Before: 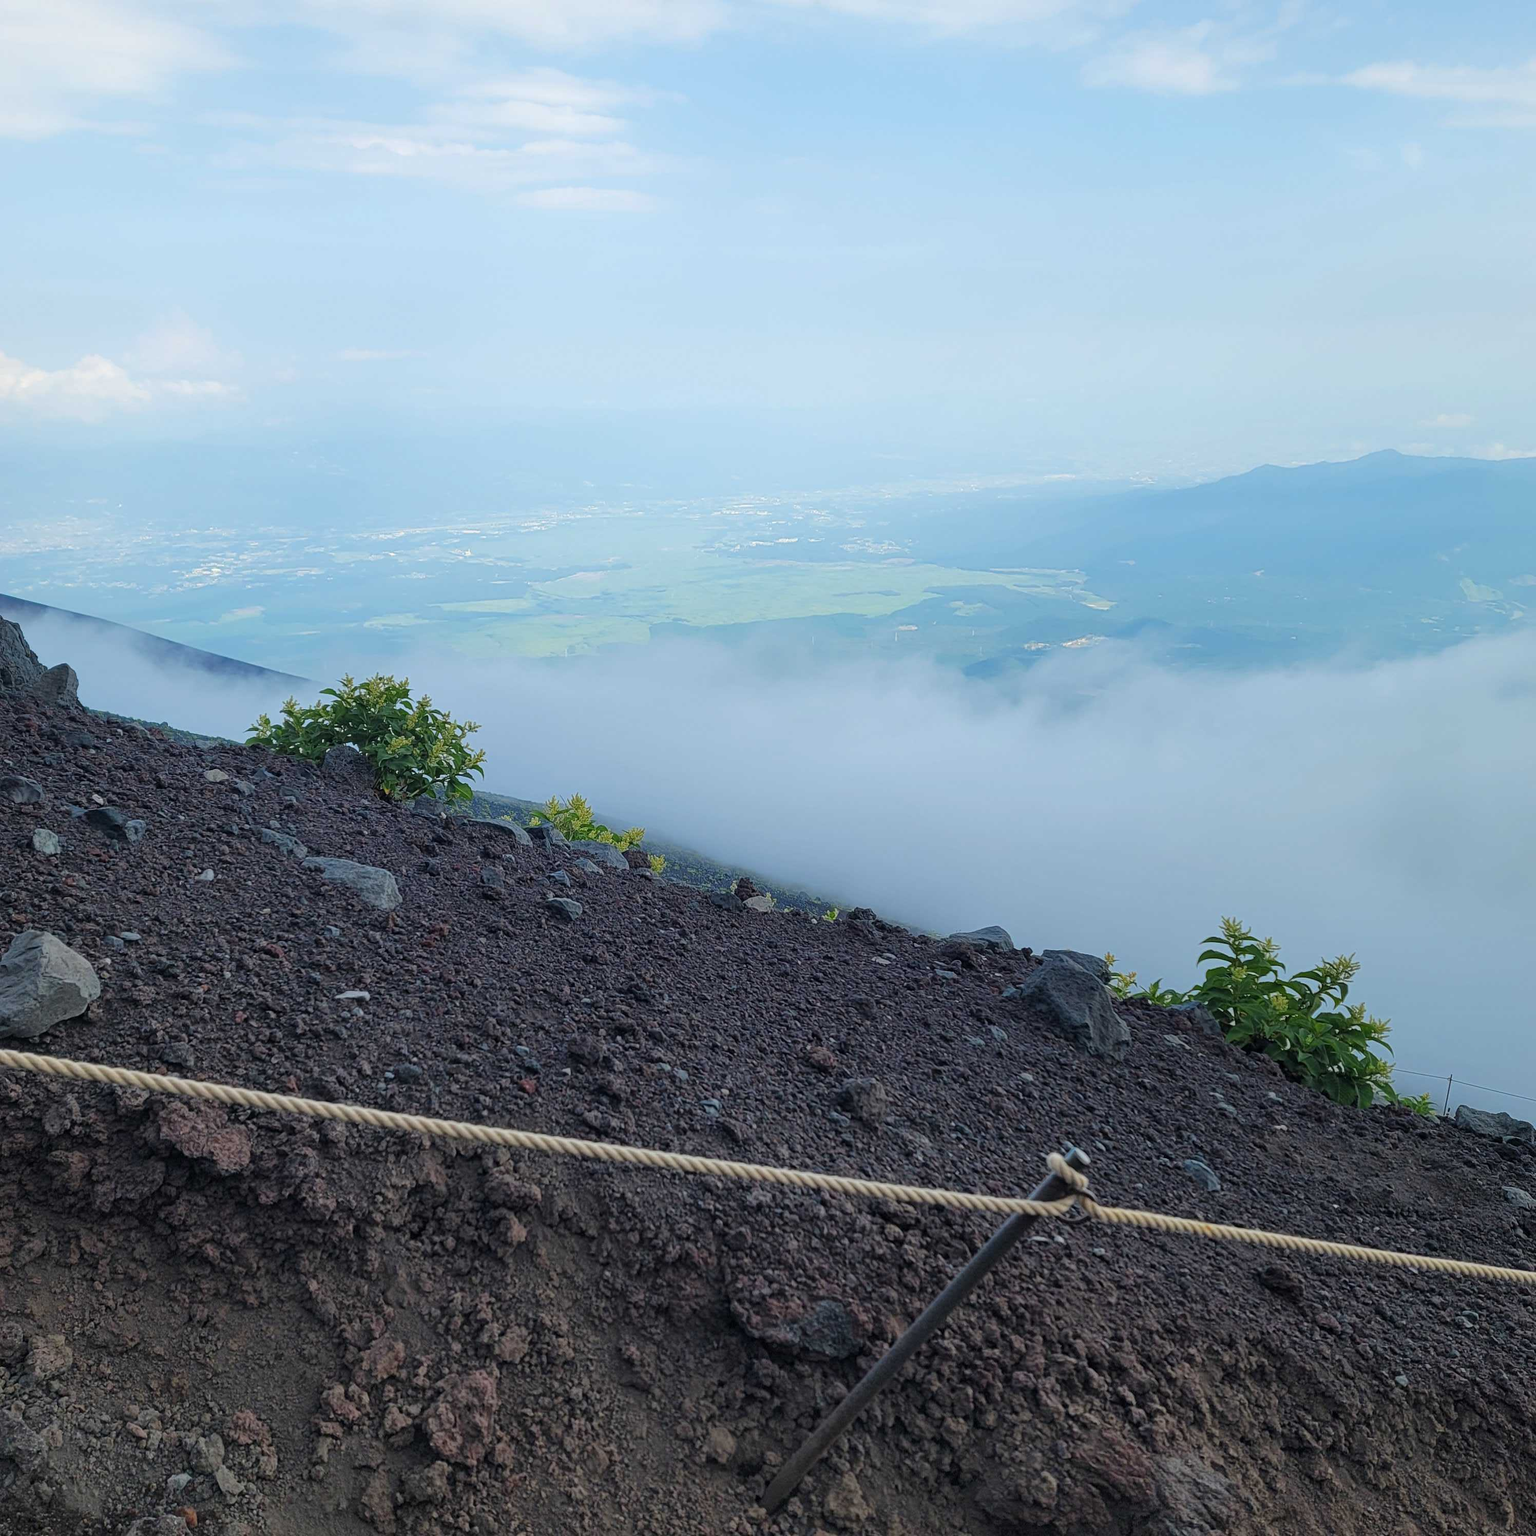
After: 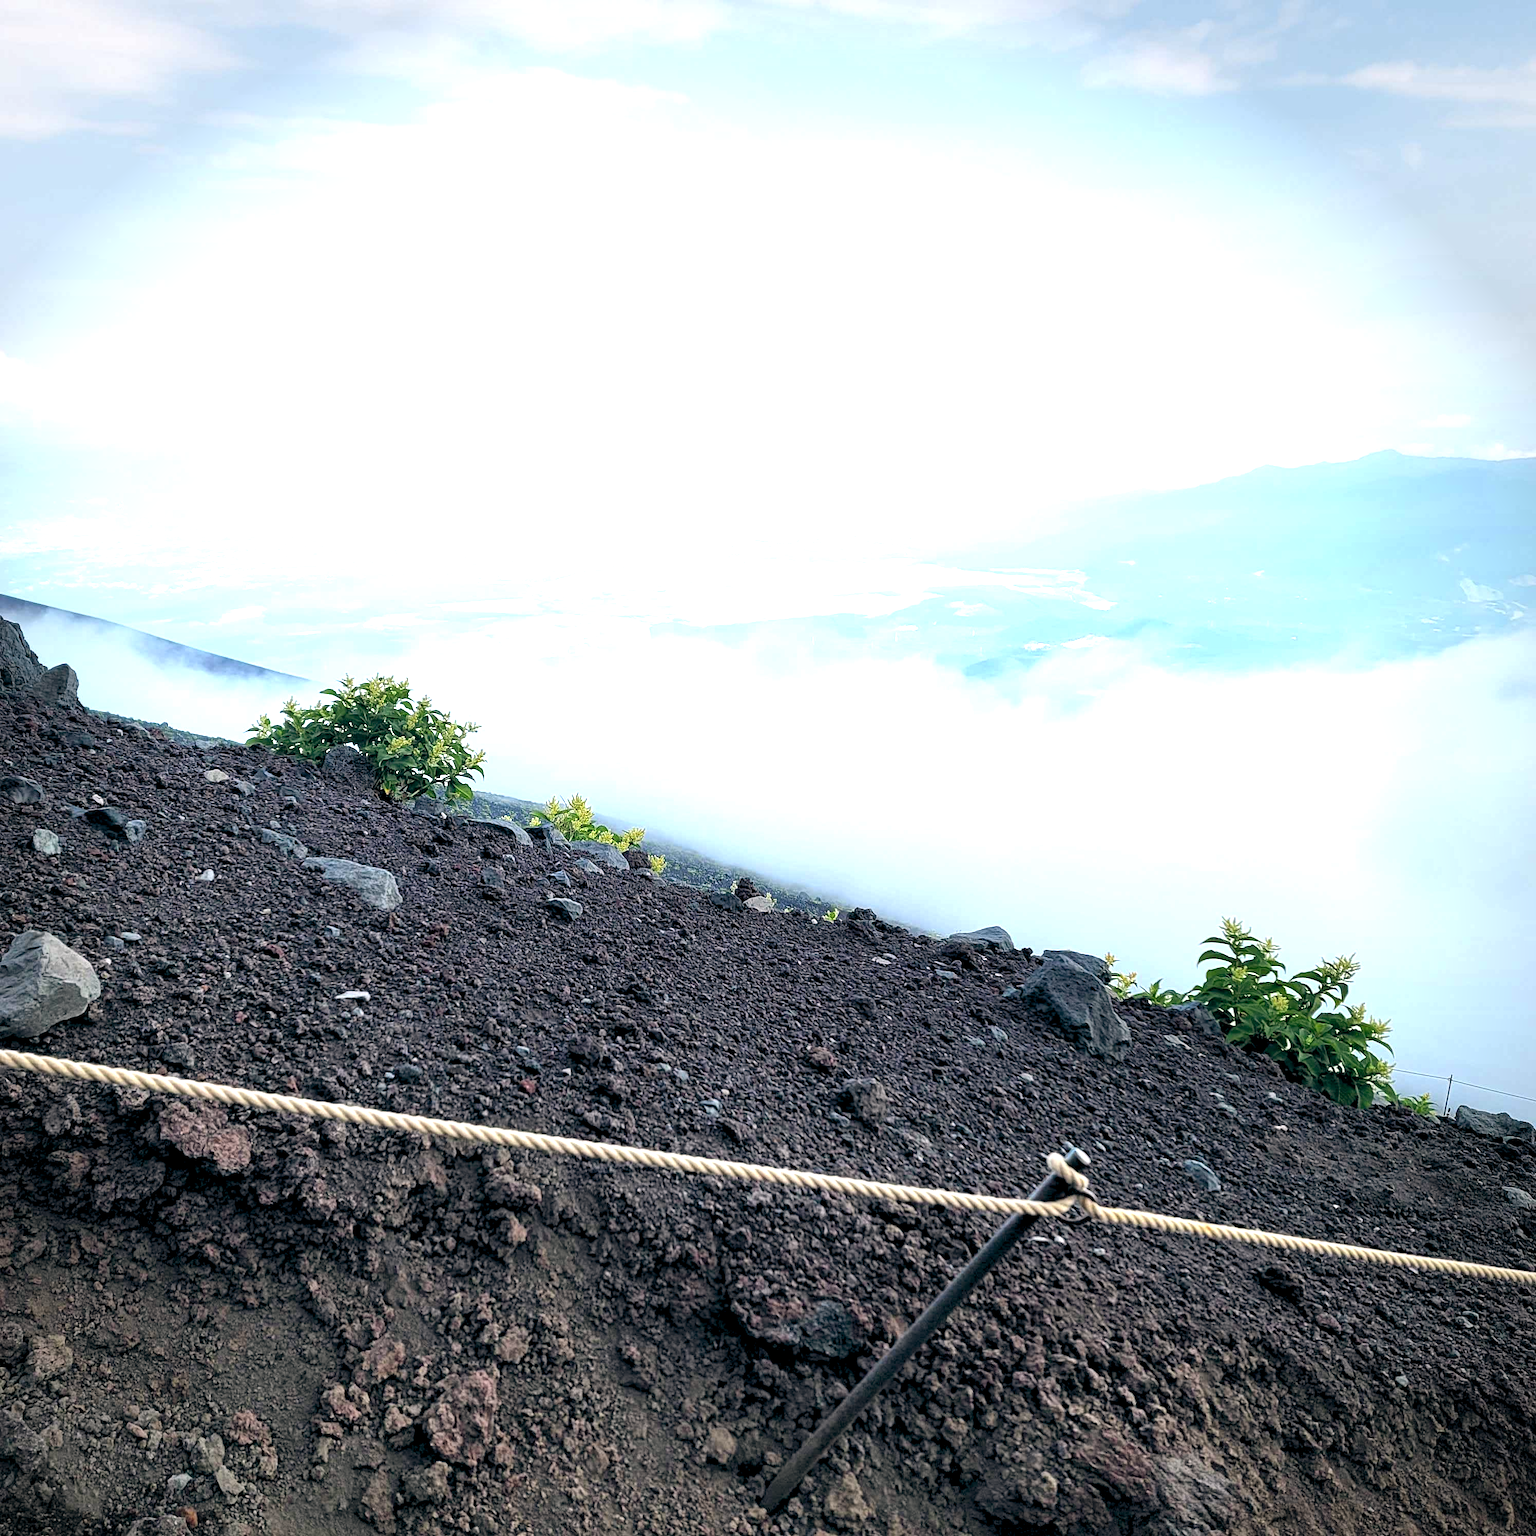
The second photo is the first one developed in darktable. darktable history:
levels: levels [0.029, 0.545, 0.971]
exposure: black level correction 0, exposure 1.379 EV, compensate exposure bias true, compensate highlight preservation false
color balance: lift [0.975, 0.993, 1, 1.015], gamma [1.1, 1, 1, 0.945], gain [1, 1.04, 1, 0.95]
vignetting: brightness -0.629, saturation -0.007, center (-0.028, 0.239)
